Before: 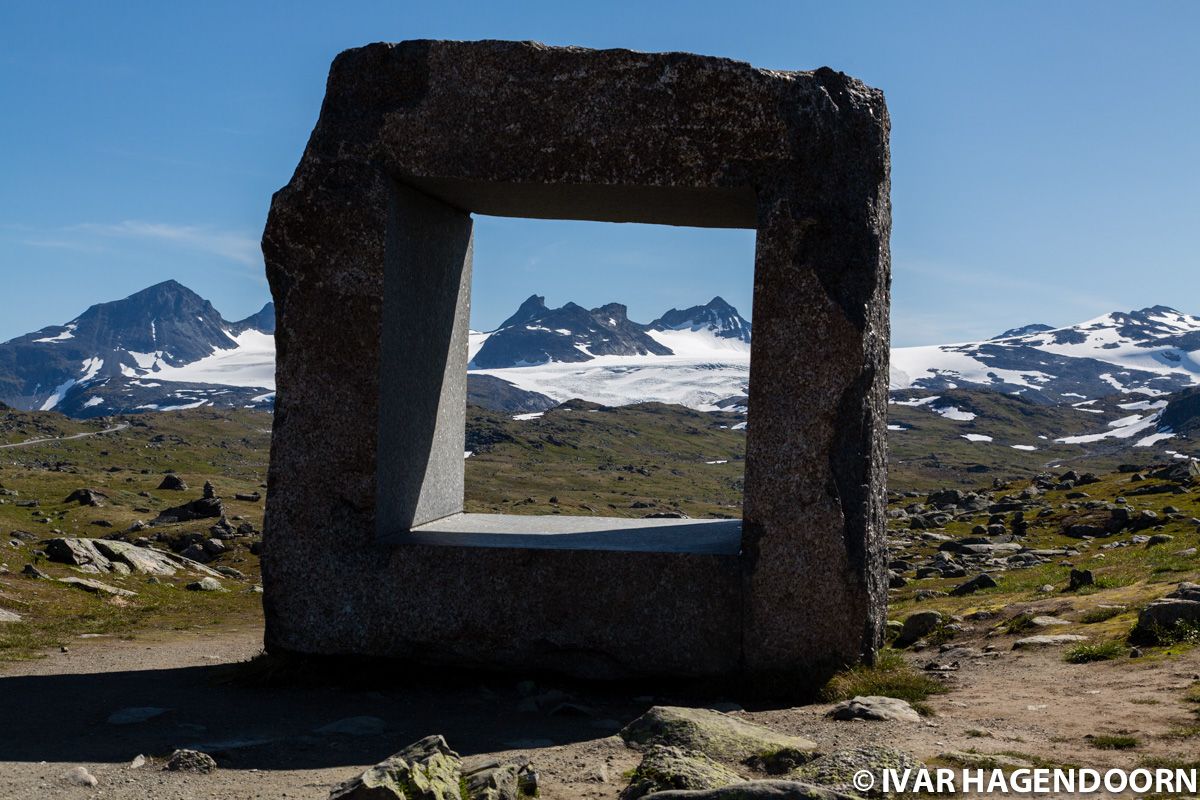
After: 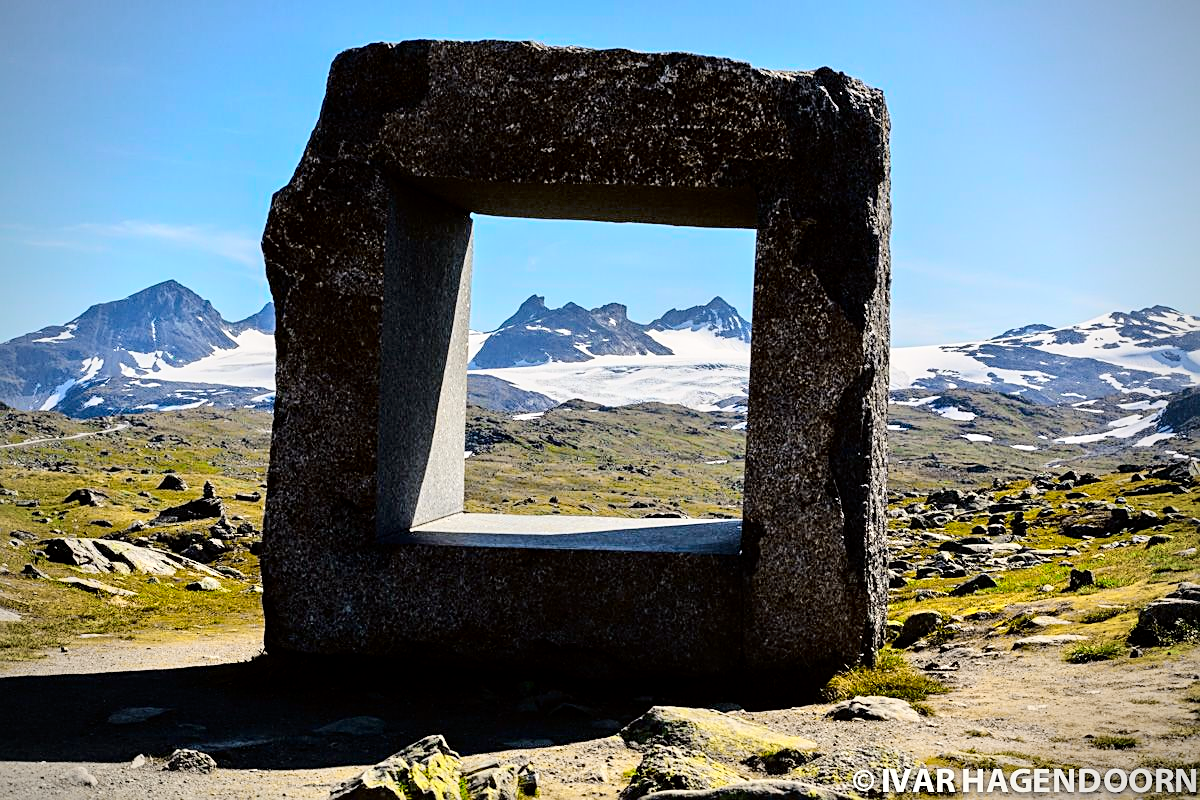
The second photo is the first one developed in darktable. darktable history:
tone equalizer: -7 EV 0.15 EV, -6 EV 0.6 EV, -5 EV 1.15 EV, -4 EV 1.33 EV, -3 EV 1.15 EV, -2 EV 0.6 EV, -1 EV 0.15 EV, mask exposure compensation -0.5 EV
local contrast: highlights 100%, shadows 100%, detail 120%, midtone range 0.2
vignetting: on, module defaults
sharpen: on, module defaults
color zones: curves: ch1 [(0, 0.469) (0.01, 0.469) (0.12, 0.446) (0.248, 0.469) (0.5, 0.5) (0.748, 0.5) (0.99, 0.469) (1, 0.469)]
tone curve: curves: ch0 [(0, 0) (0.104, 0.068) (0.236, 0.227) (0.46, 0.576) (0.657, 0.796) (0.861, 0.932) (1, 0.981)]; ch1 [(0, 0) (0.353, 0.344) (0.434, 0.382) (0.479, 0.476) (0.502, 0.504) (0.544, 0.534) (0.57, 0.57) (0.586, 0.603) (0.618, 0.631) (0.657, 0.679) (1, 1)]; ch2 [(0, 0) (0.34, 0.314) (0.434, 0.43) (0.5, 0.511) (0.528, 0.545) (0.557, 0.573) (0.573, 0.618) (0.628, 0.751) (1, 1)], color space Lab, independent channels, preserve colors none
